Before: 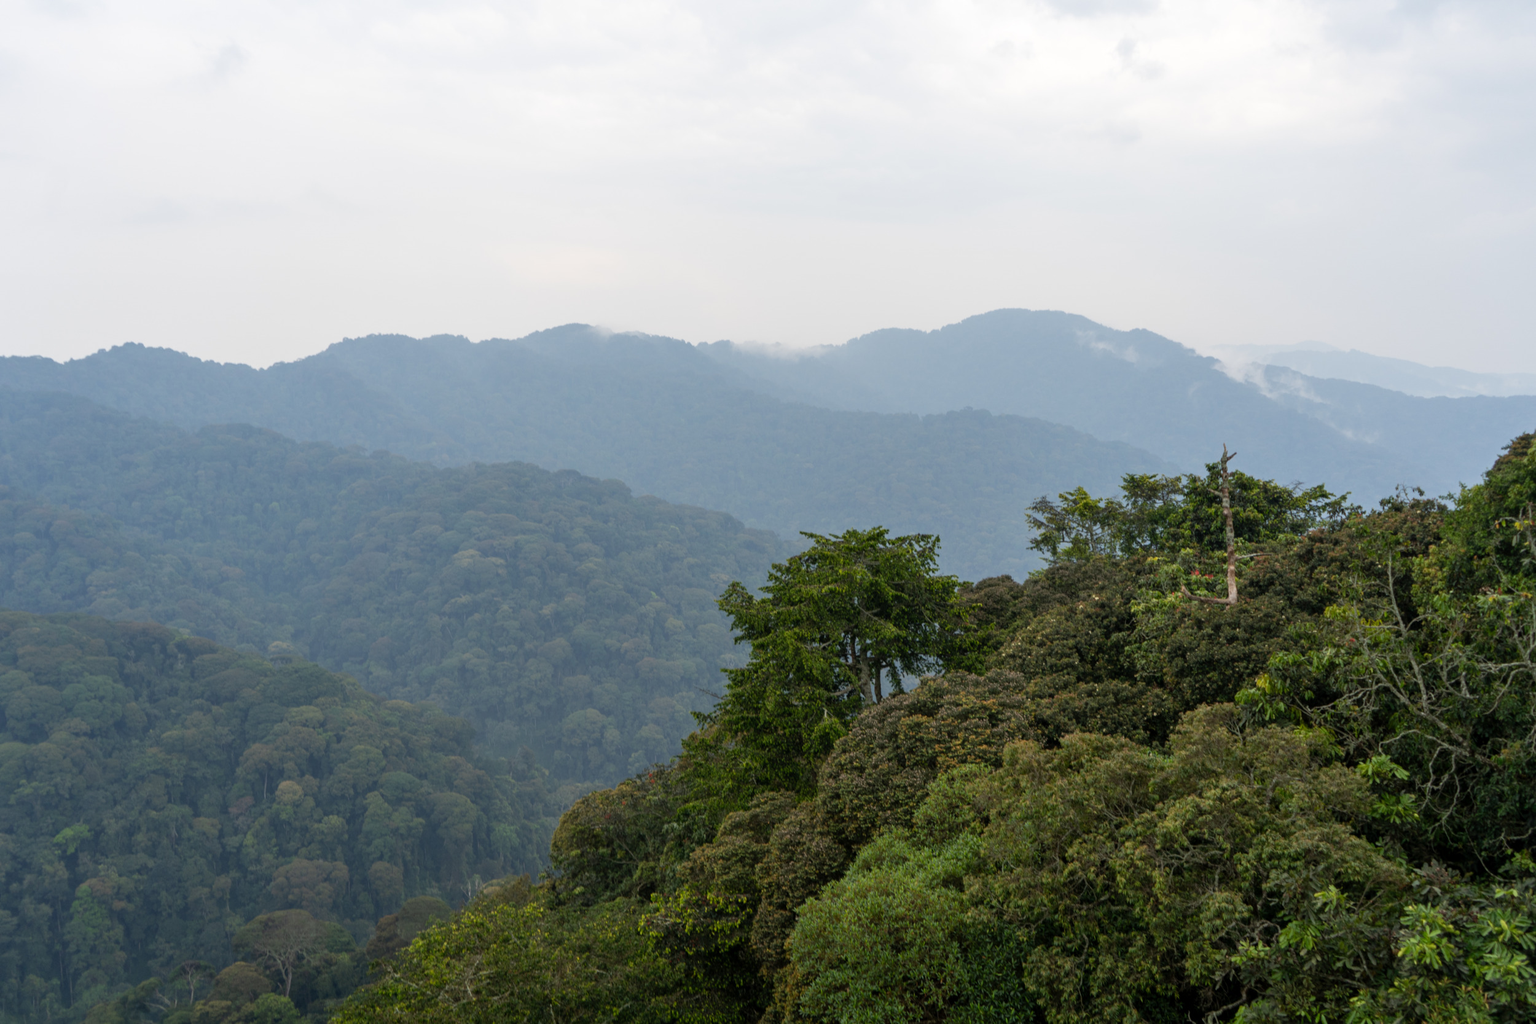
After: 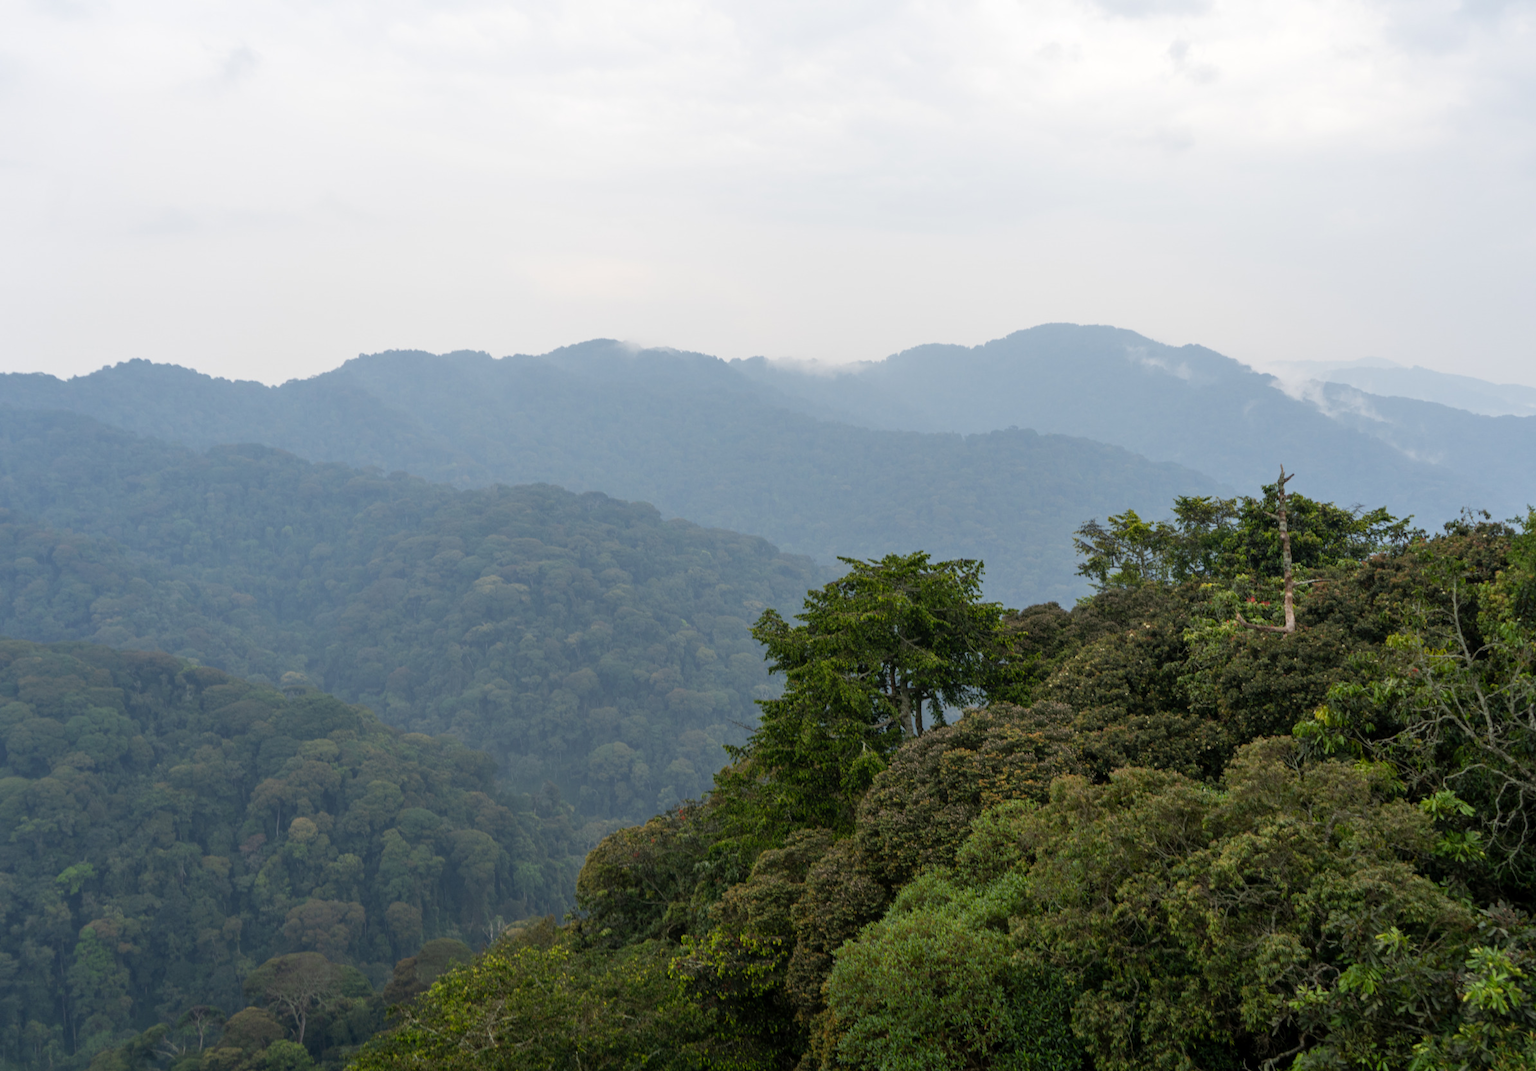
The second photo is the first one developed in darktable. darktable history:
crop: right 4.426%, bottom 0.023%
